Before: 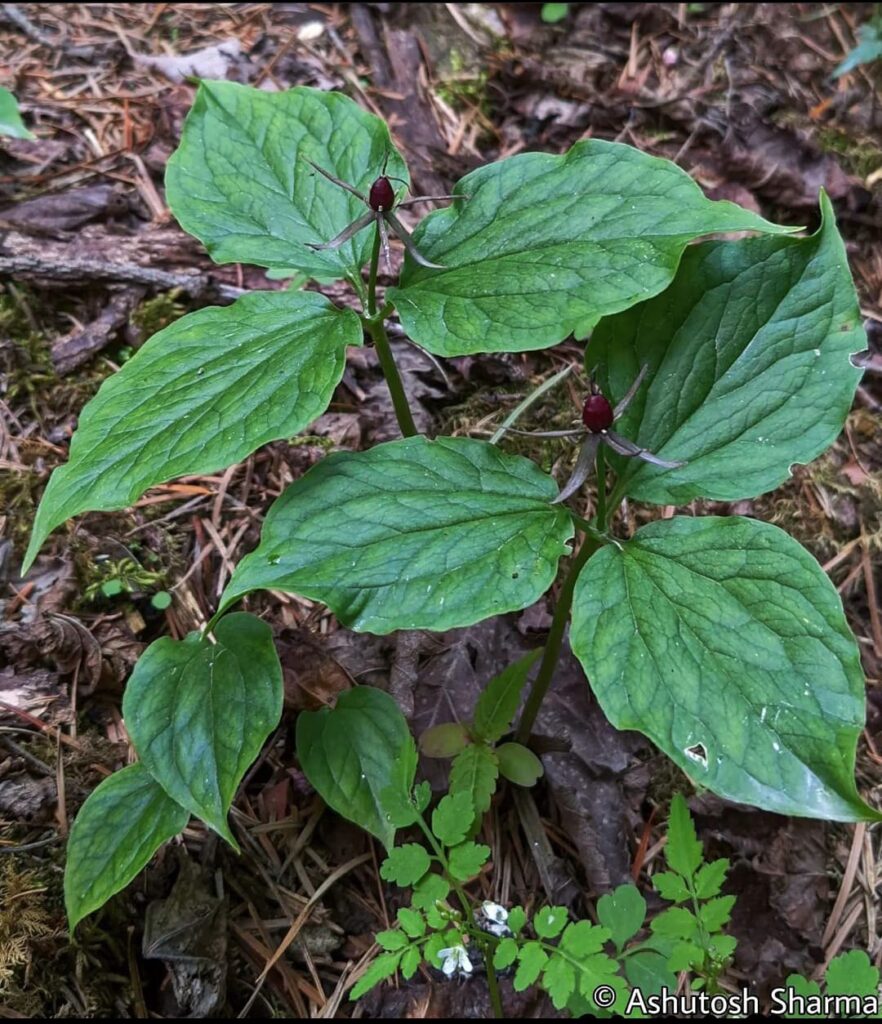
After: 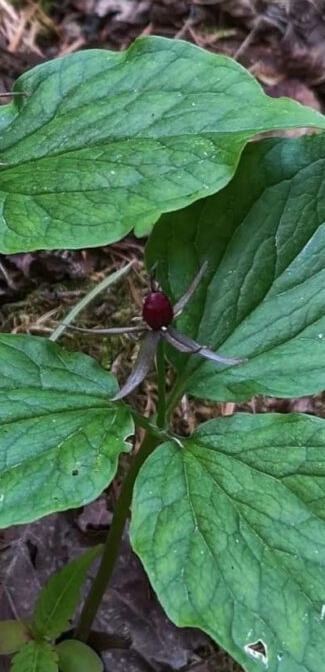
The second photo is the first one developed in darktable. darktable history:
crop and rotate: left 49.936%, top 10.094%, right 13.136%, bottom 24.256%
tone equalizer: on, module defaults
